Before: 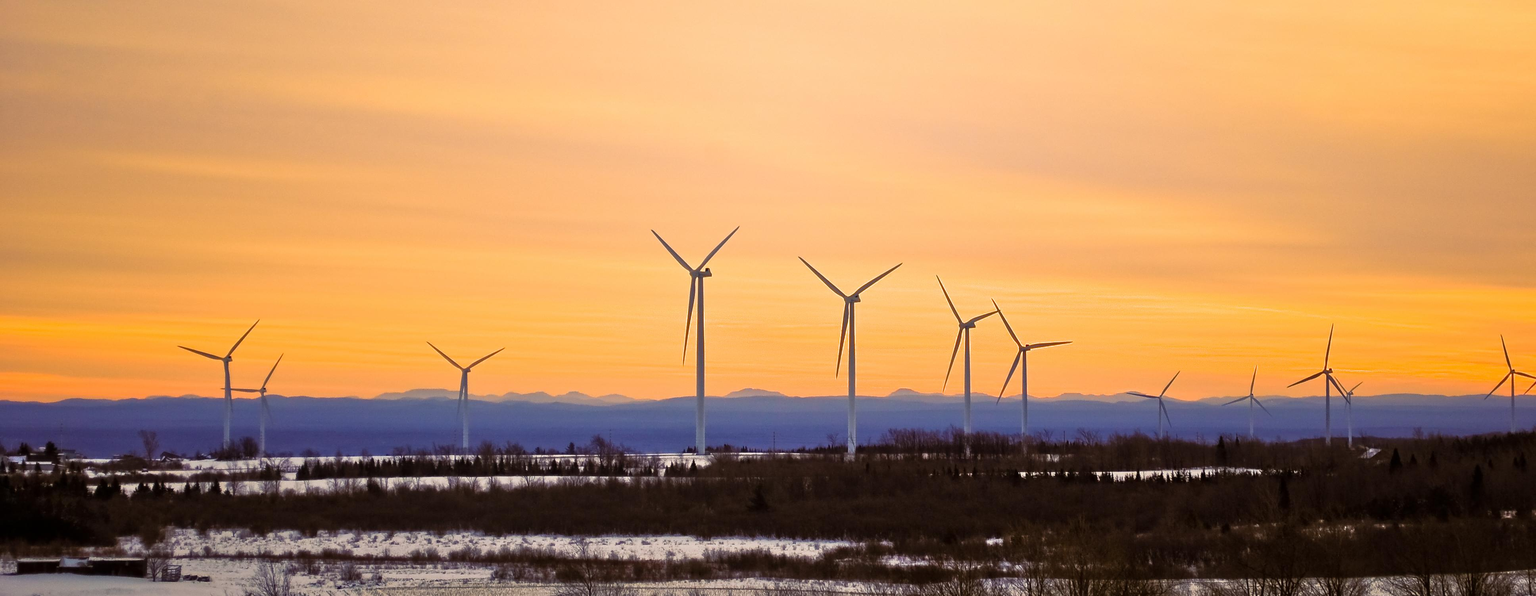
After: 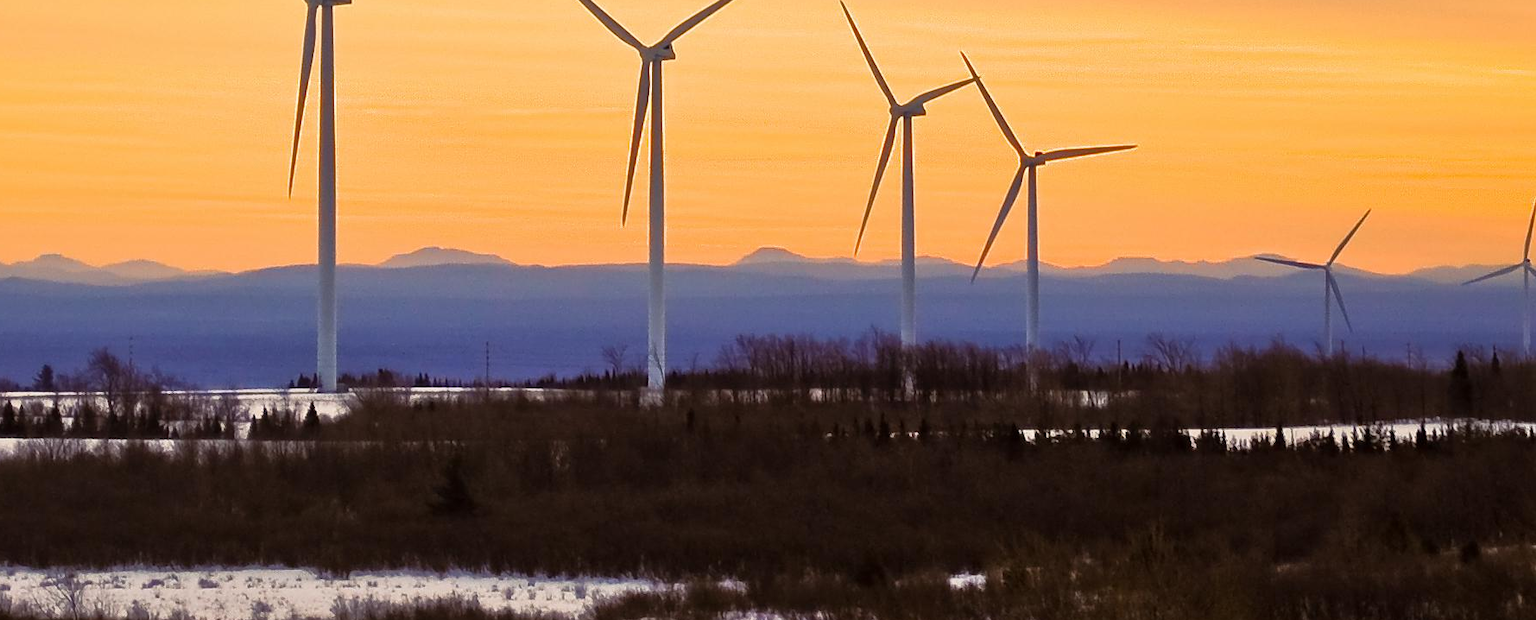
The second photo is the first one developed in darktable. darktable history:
crop: left 35.823%, top 46.158%, right 18.218%, bottom 5.949%
